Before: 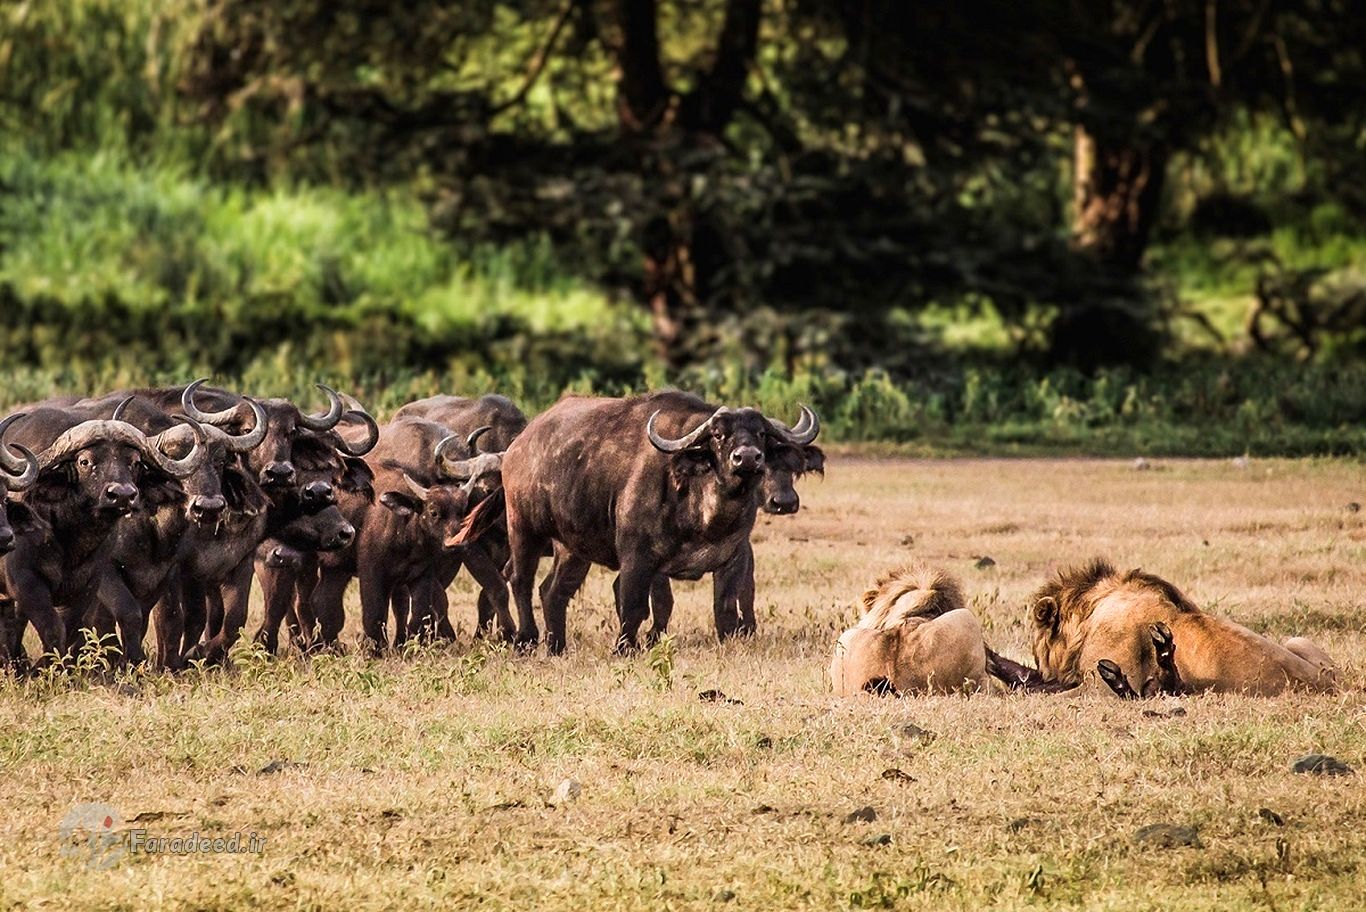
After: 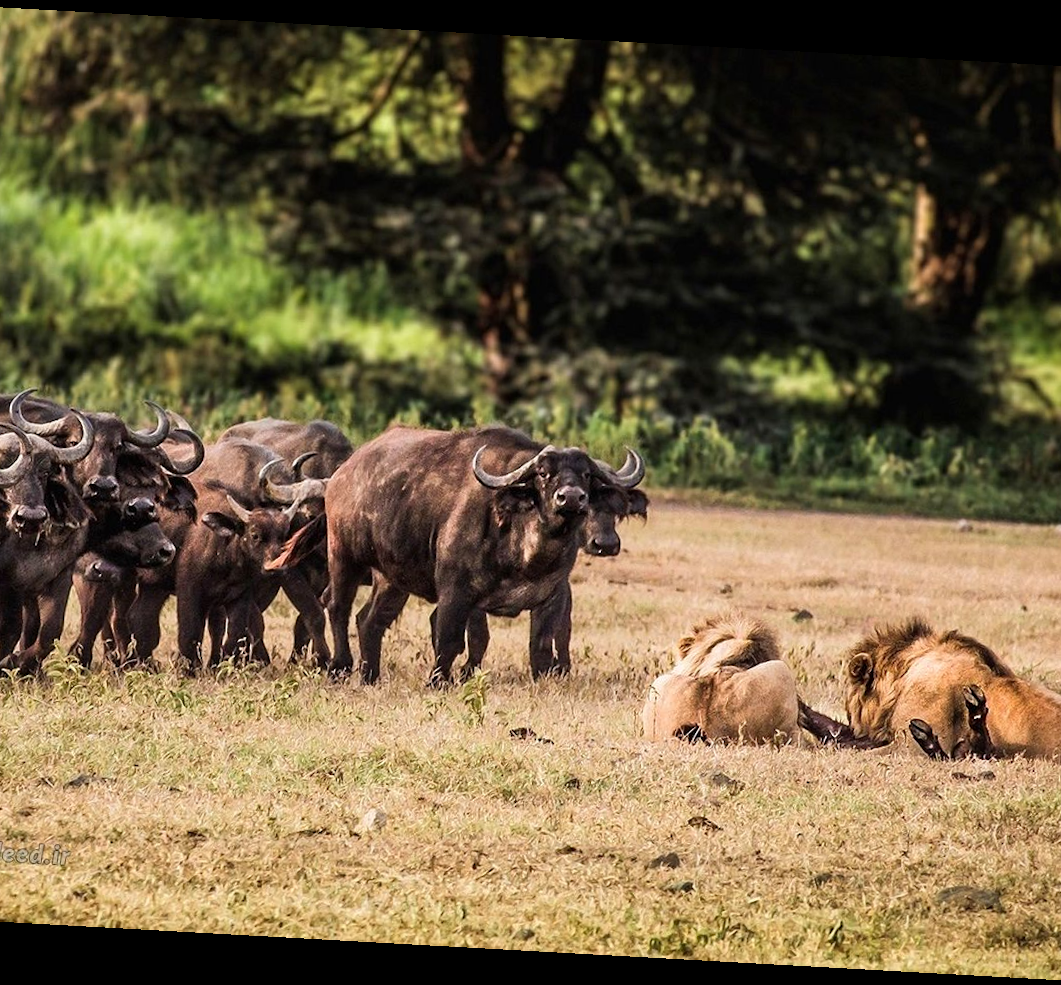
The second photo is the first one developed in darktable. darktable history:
crop and rotate: angle -3.16°, left 14.192%, top 0.045%, right 10.739%, bottom 0.035%
